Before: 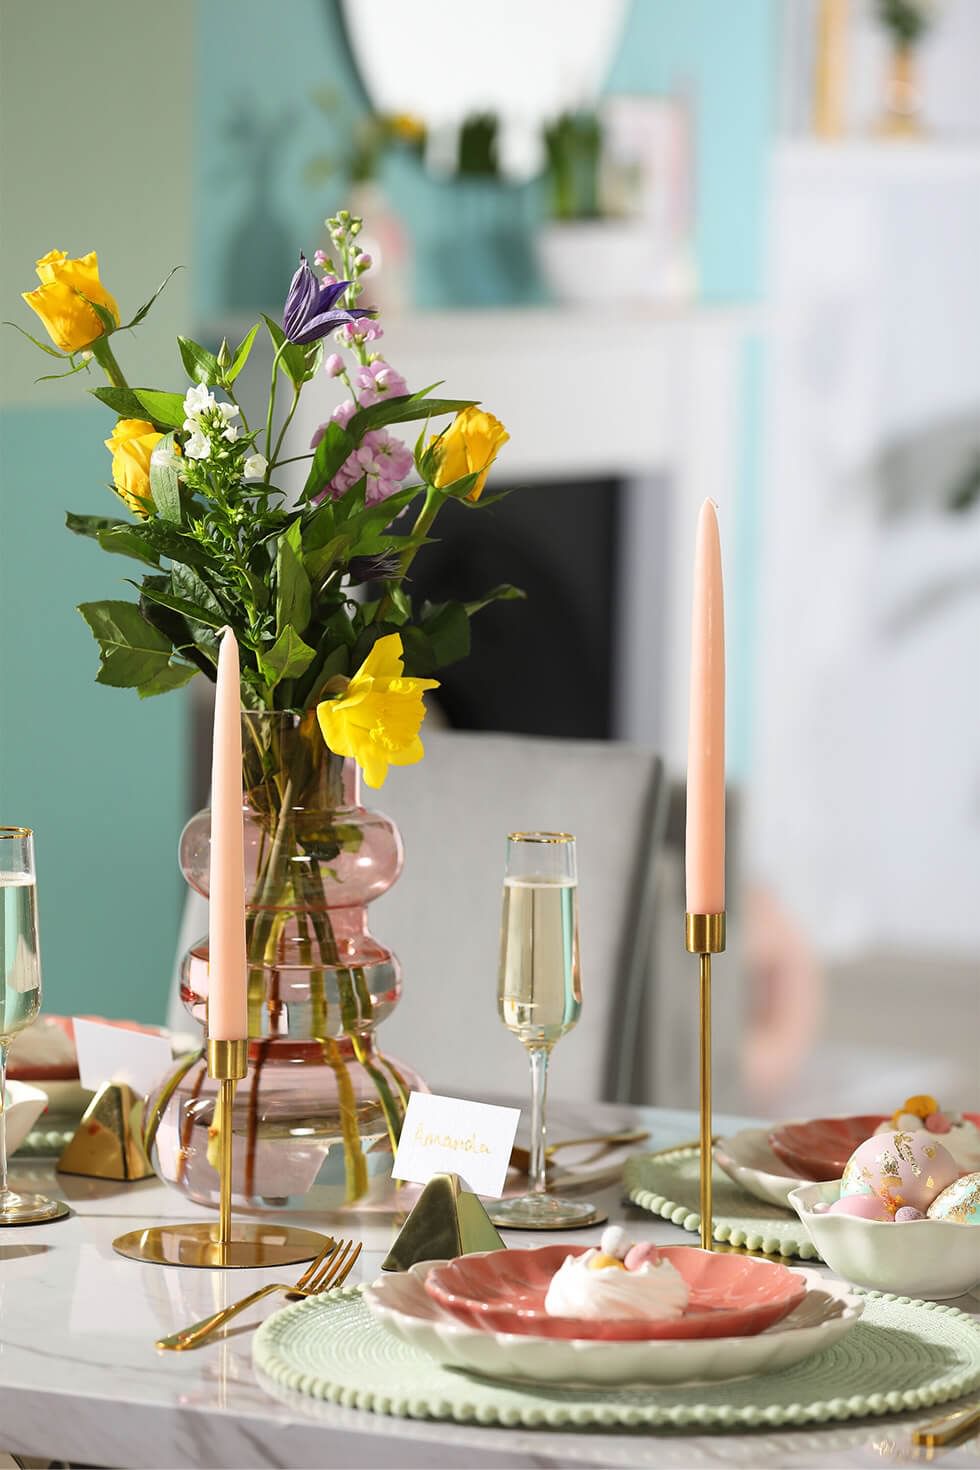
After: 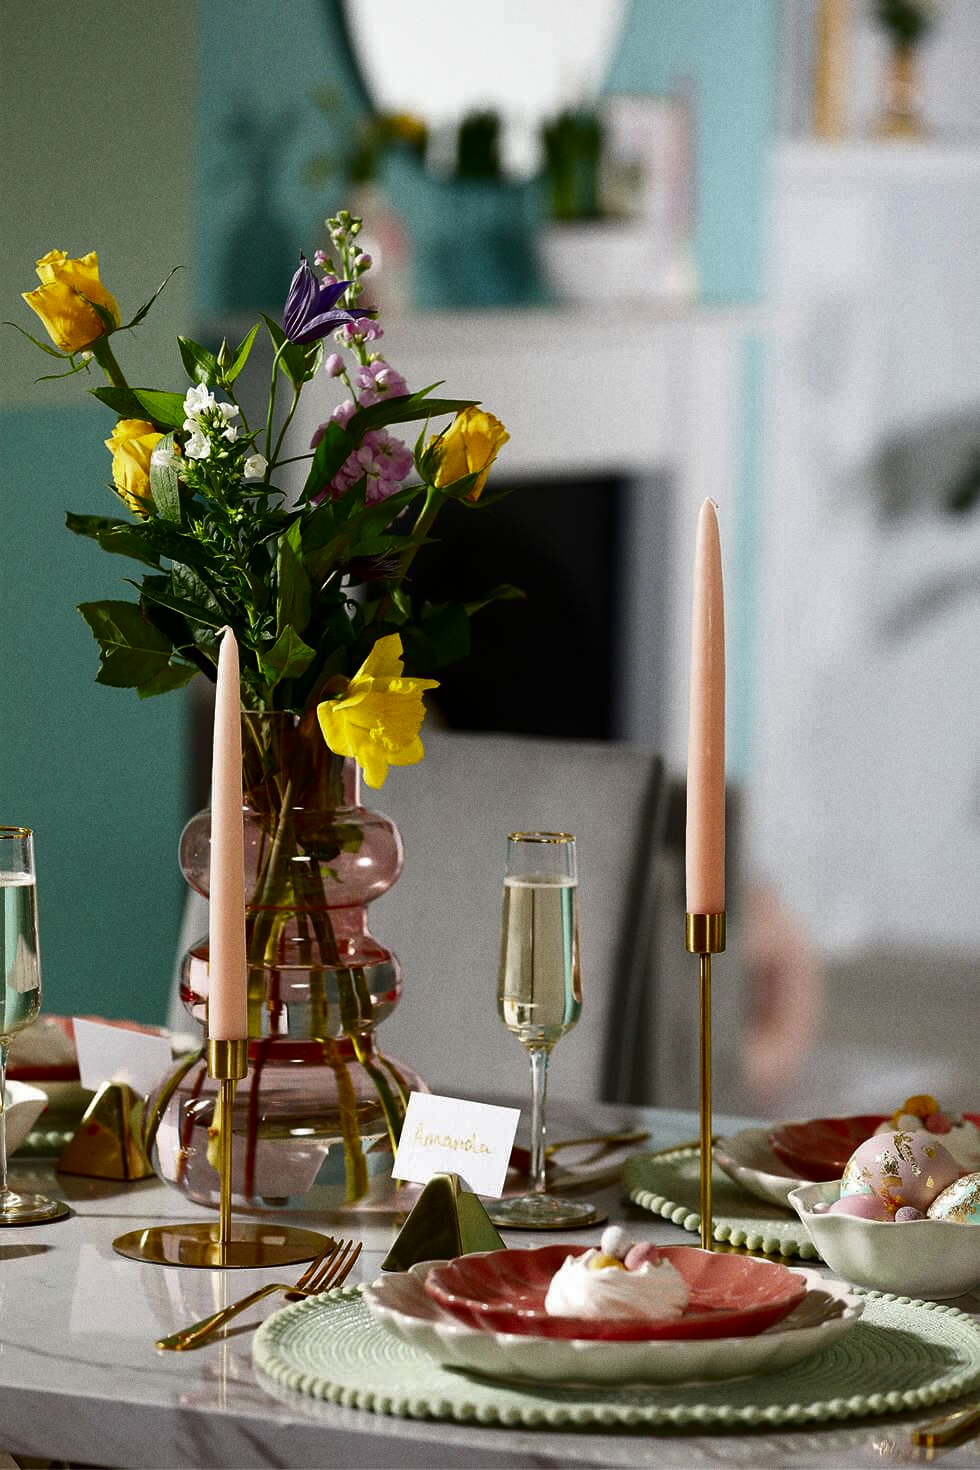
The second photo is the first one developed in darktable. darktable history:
grain: coarseness 0.09 ISO
contrast brightness saturation: brightness -0.52
